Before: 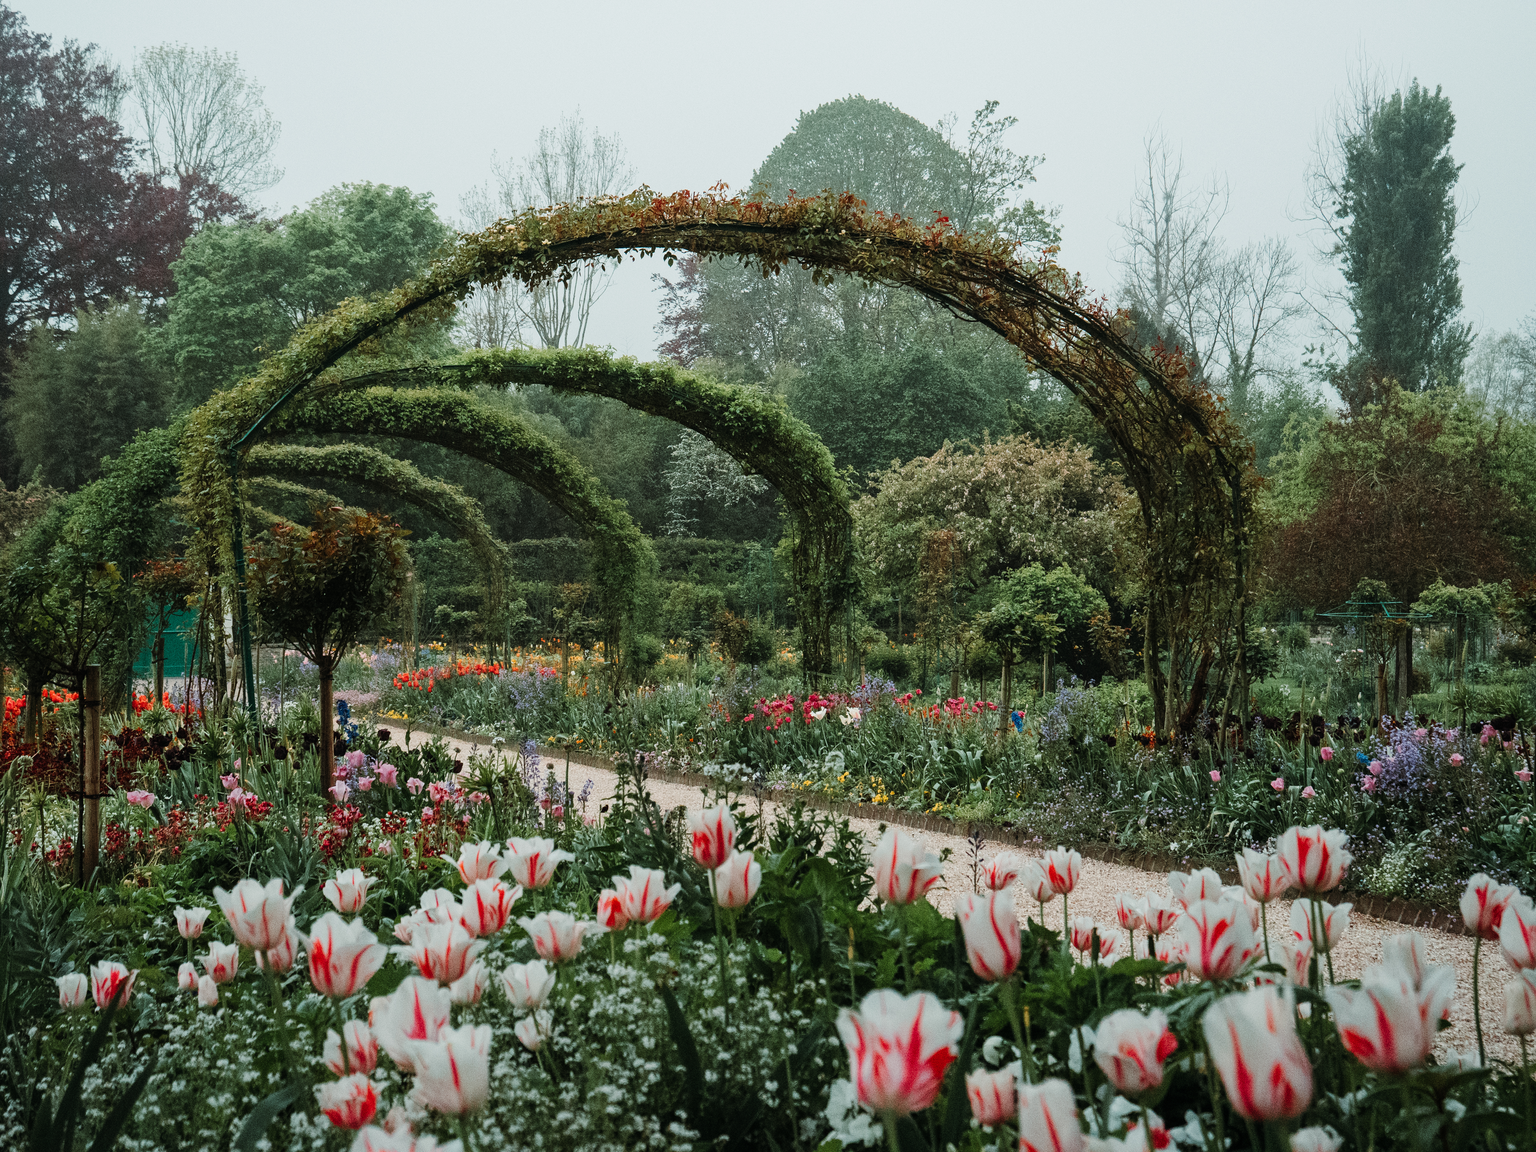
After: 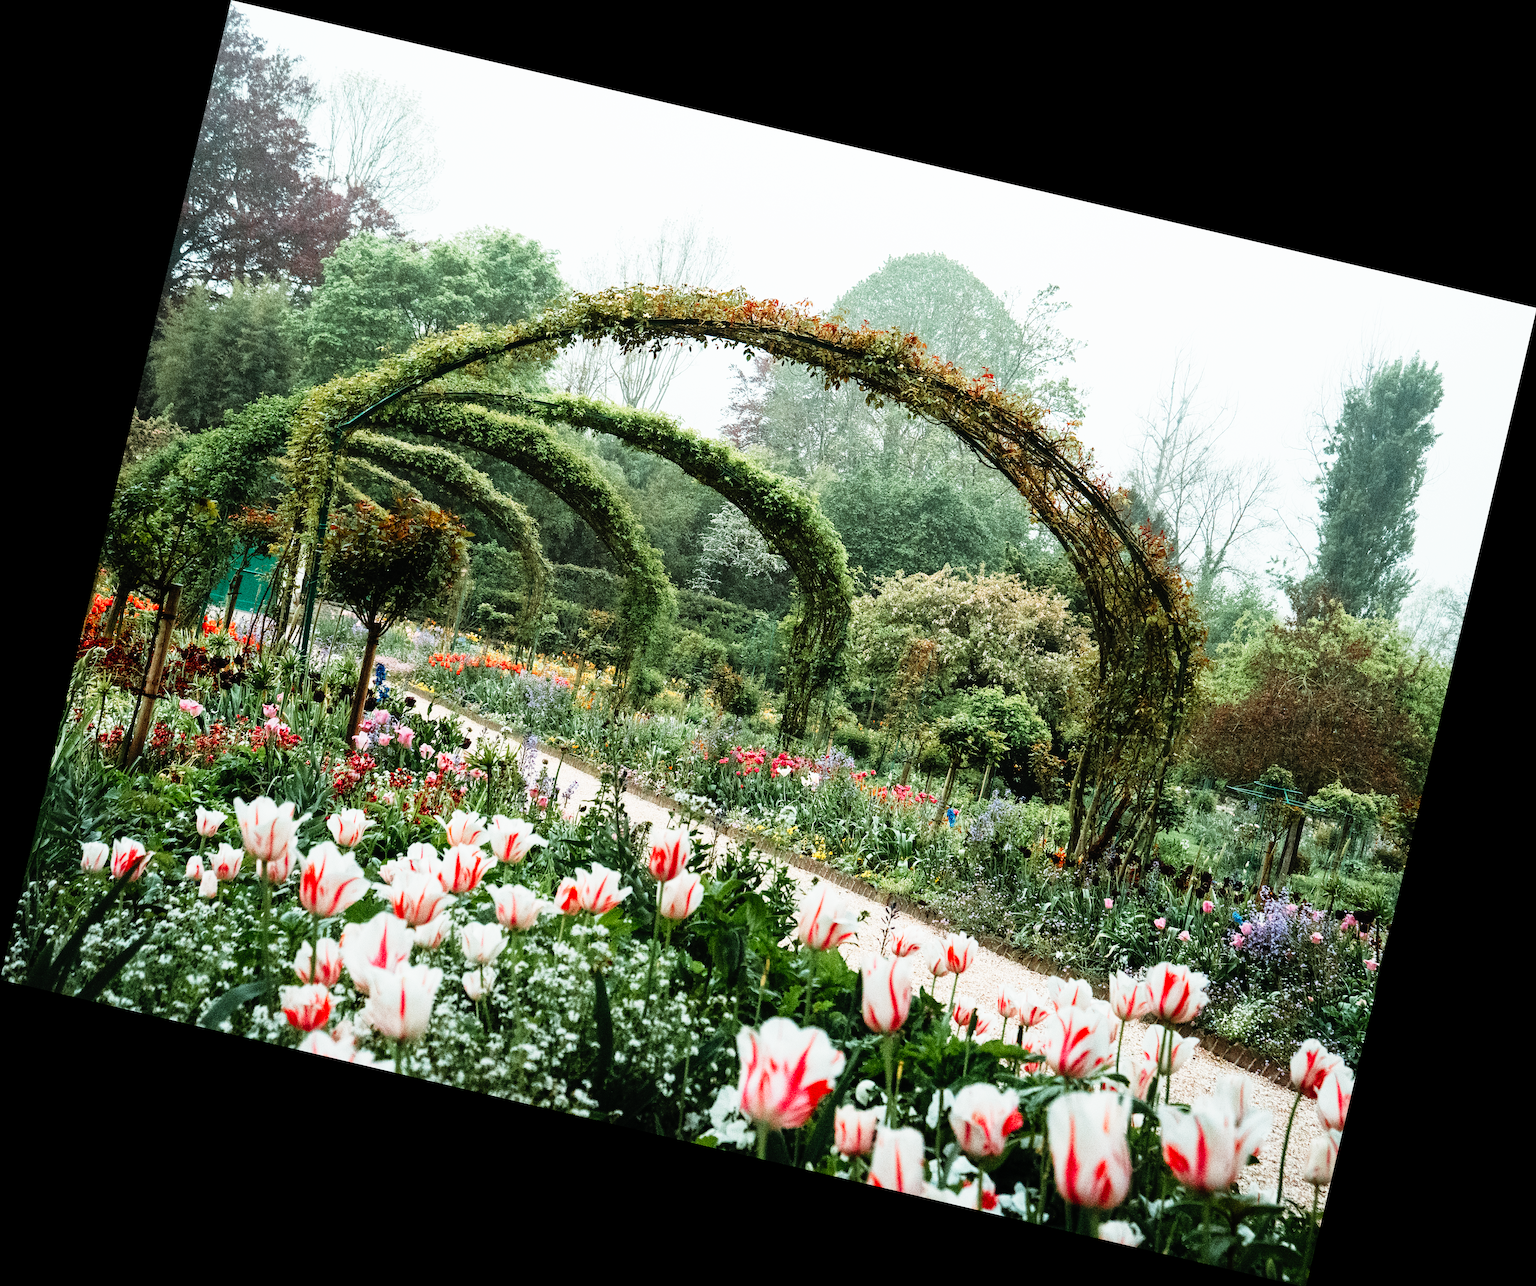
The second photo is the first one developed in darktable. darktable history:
base curve: curves: ch0 [(0, 0) (0.012, 0.01) (0.073, 0.168) (0.31, 0.711) (0.645, 0.957) (1, 1)], preserve colors none
rotate and perspective: rotation 13.27°, automatic cropping off
